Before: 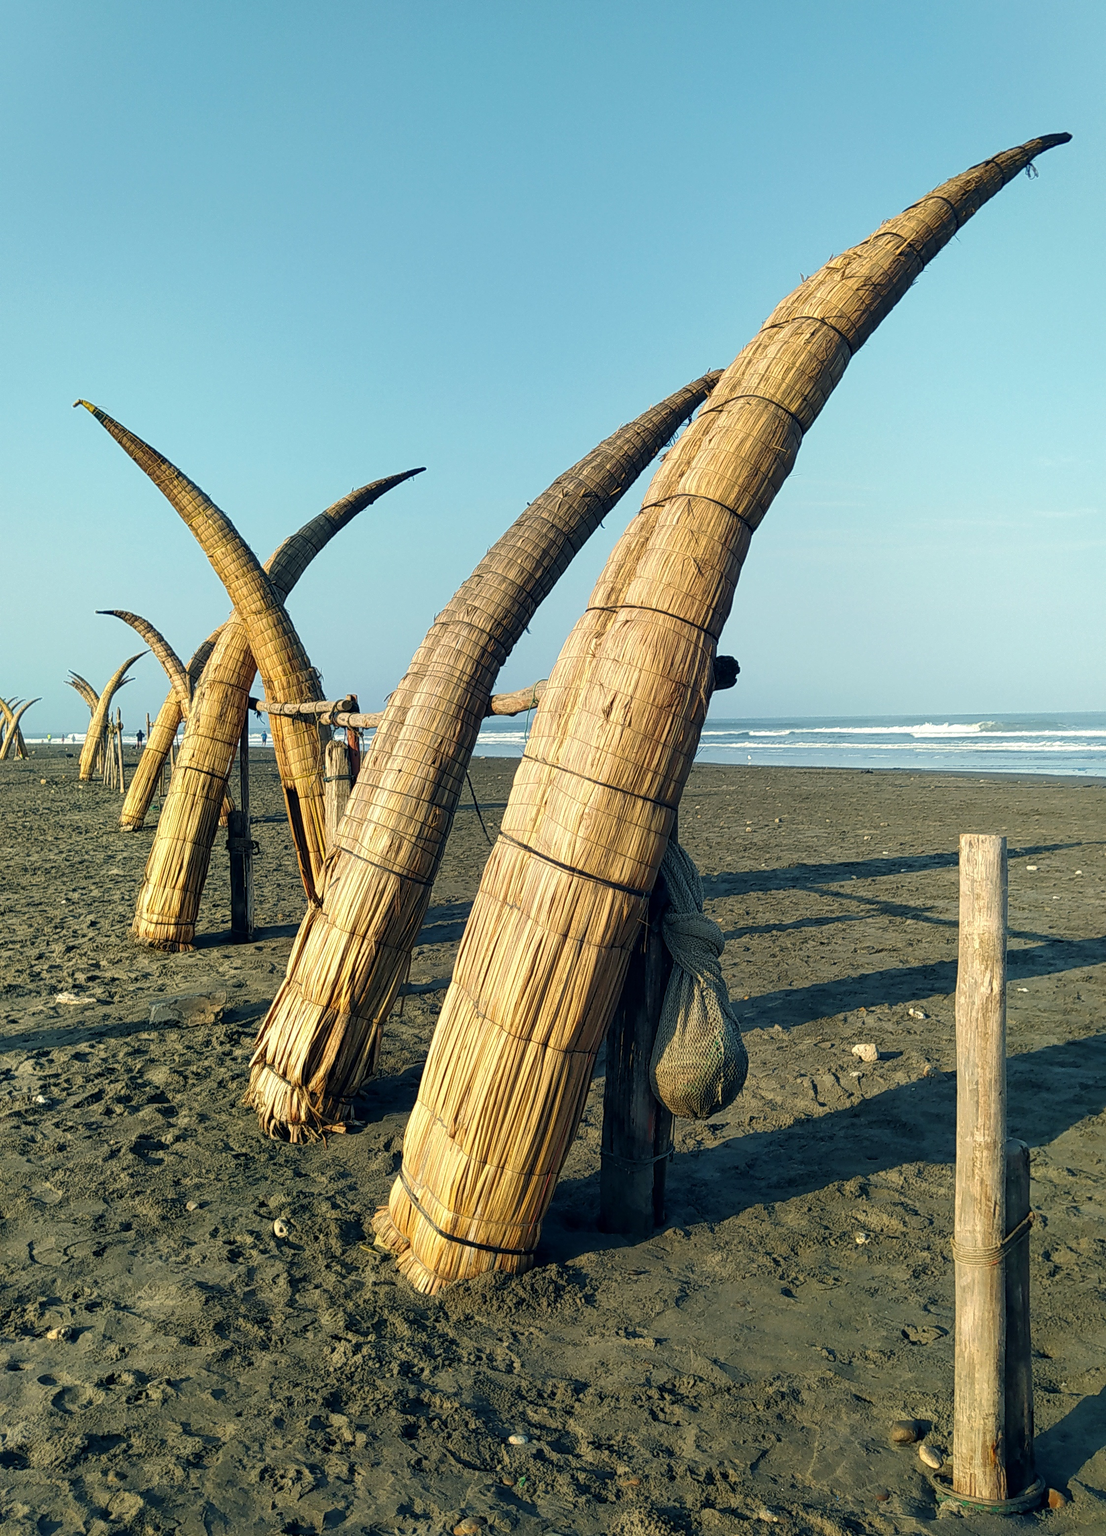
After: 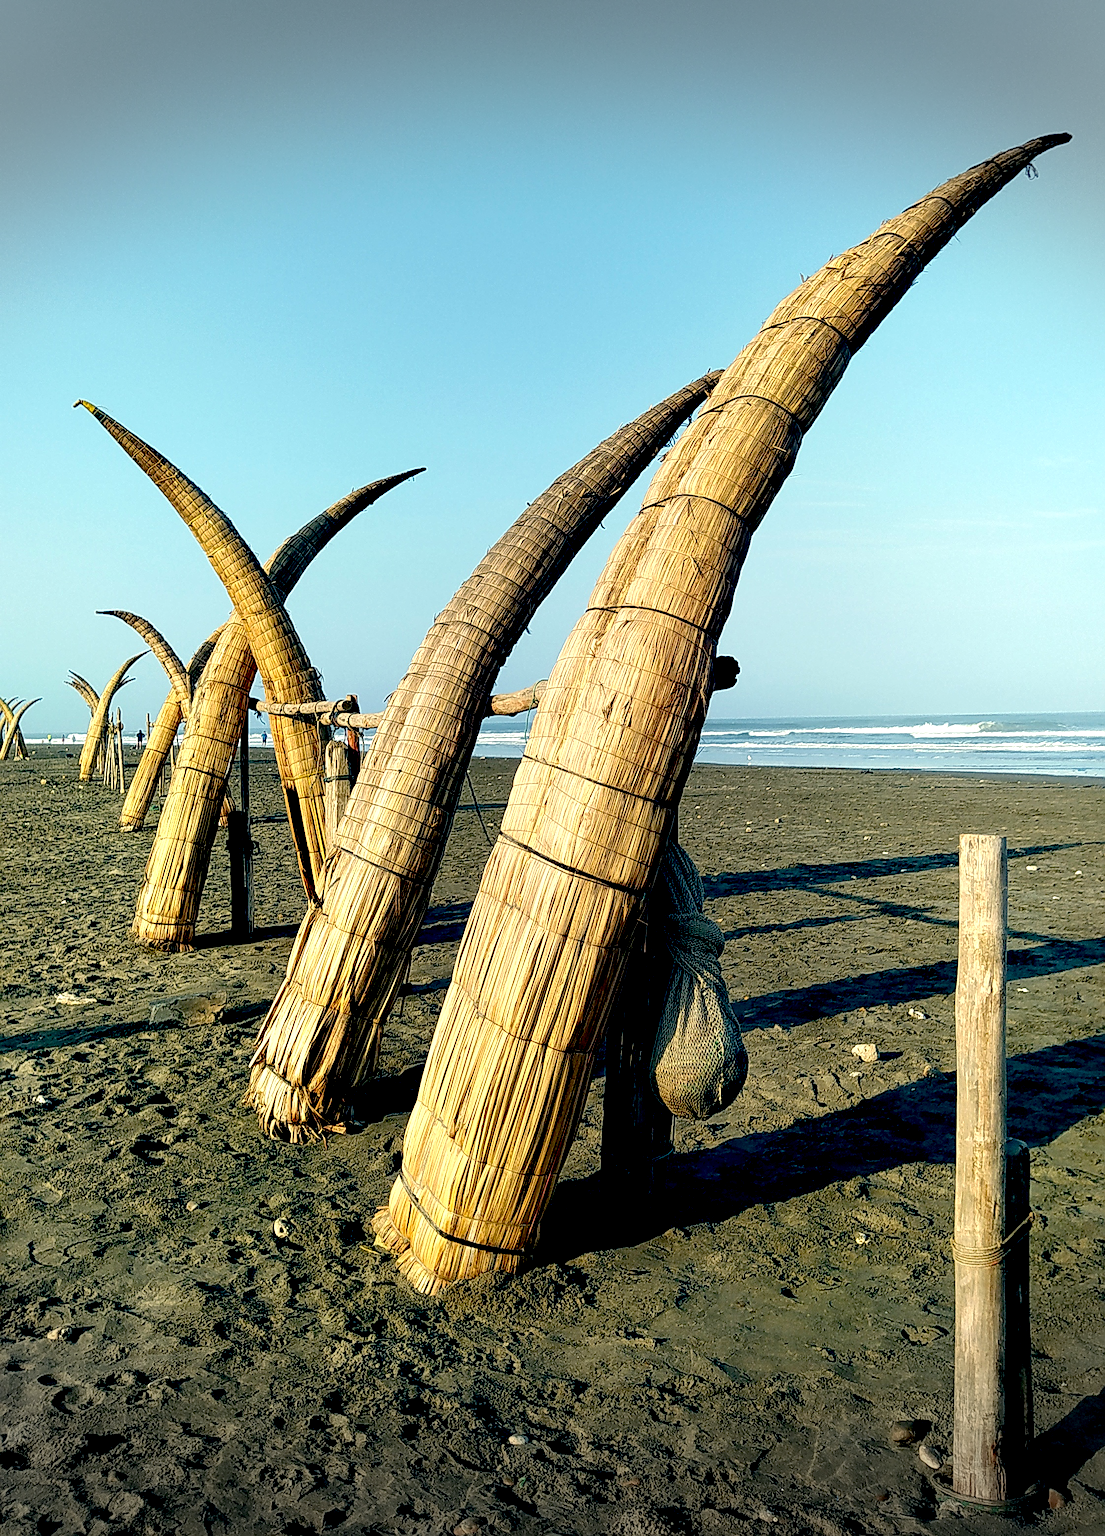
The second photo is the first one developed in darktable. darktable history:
exposure: black level correction 0.031, exposure 0.31 EV, compensate highlight preservation false
sharpen: on, module defaults
vignetting: fall-off start 99.67%, width/height ratio 1.306, dithering 8-bit output
